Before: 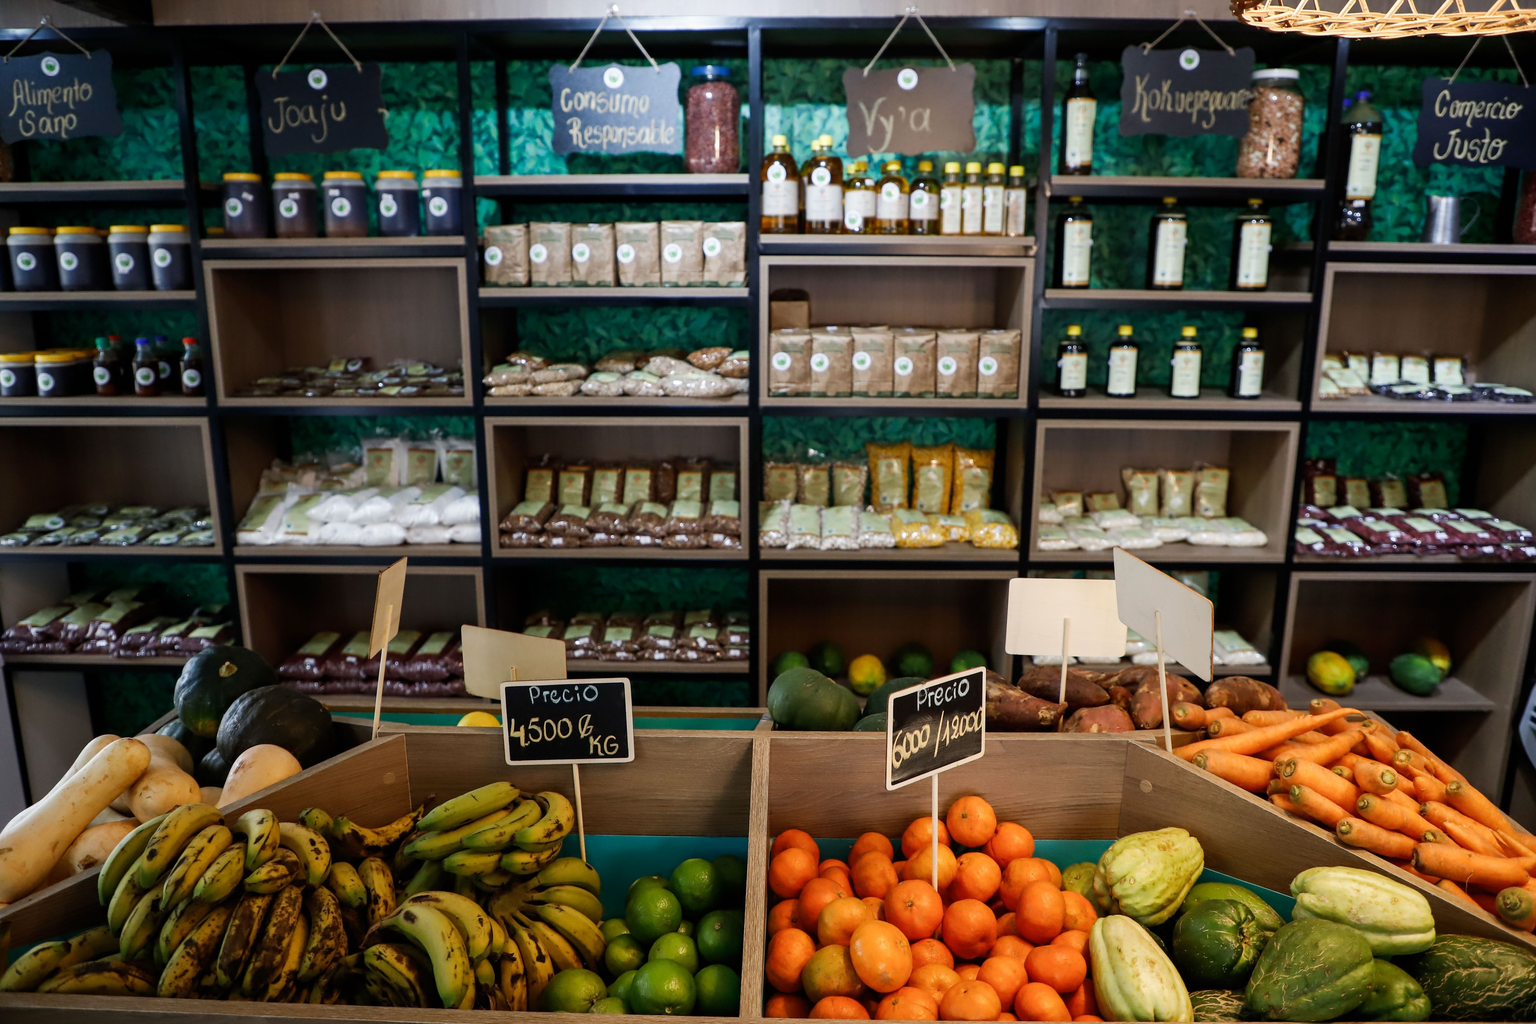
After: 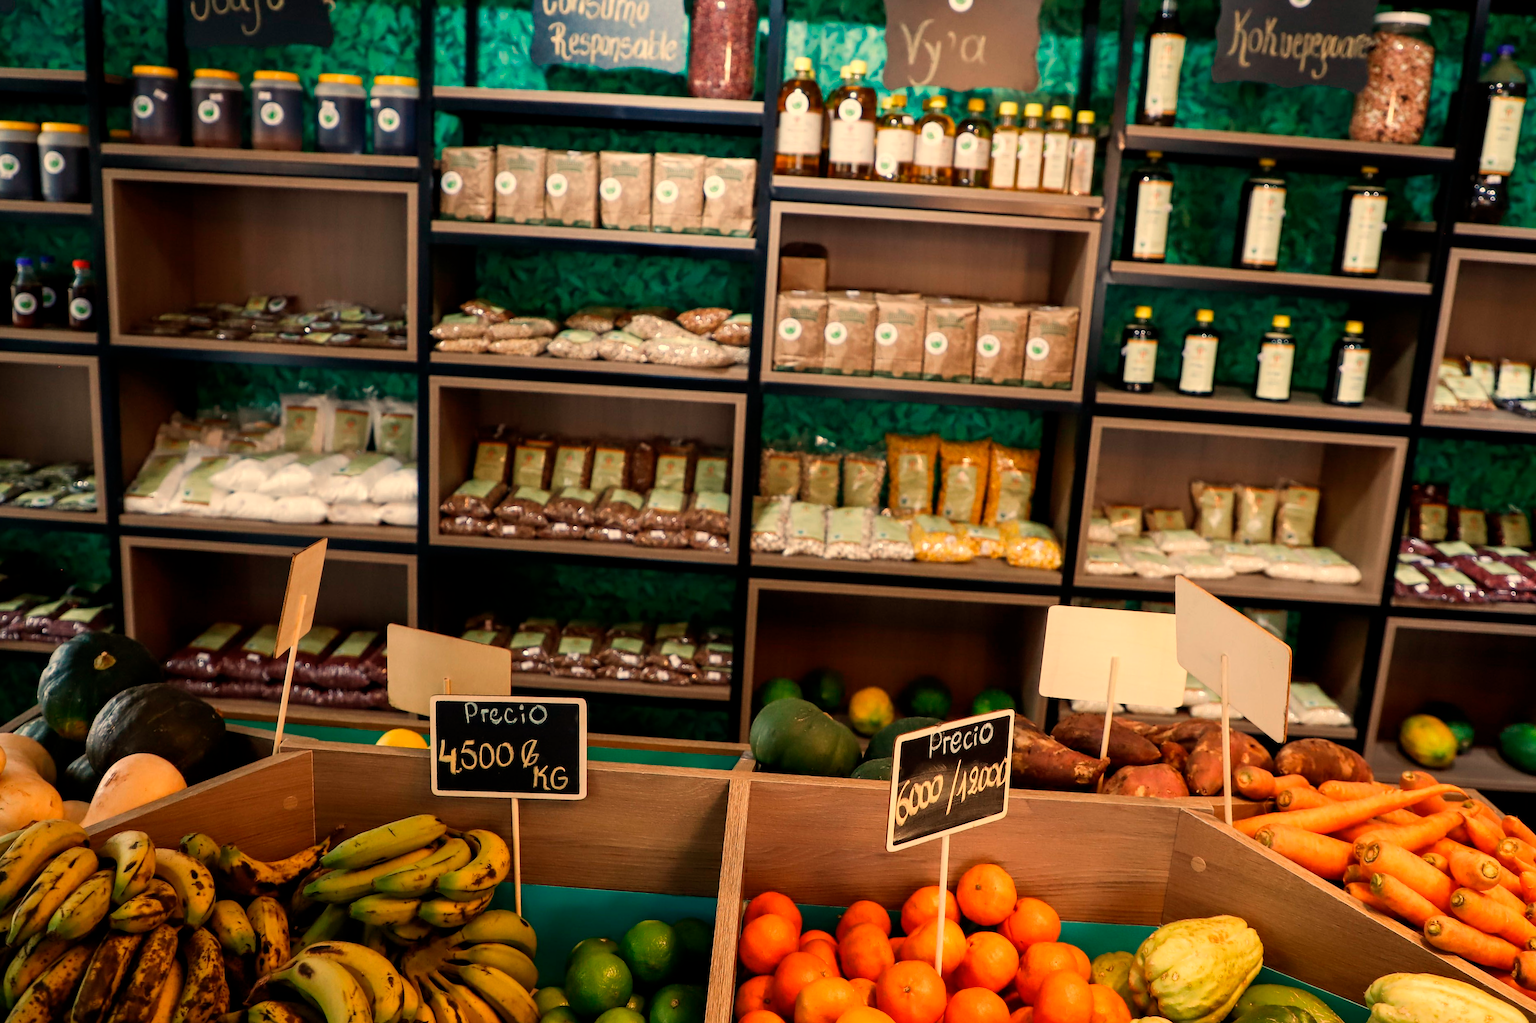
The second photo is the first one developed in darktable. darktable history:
exposure: compensate highlight preservation false
crop and rotate: angle -3.27°, left 5.211%, top 5.211%, right 4.607%, bottom 4.607%
white balance: red 1.138, green 0.996, blue 0.812
